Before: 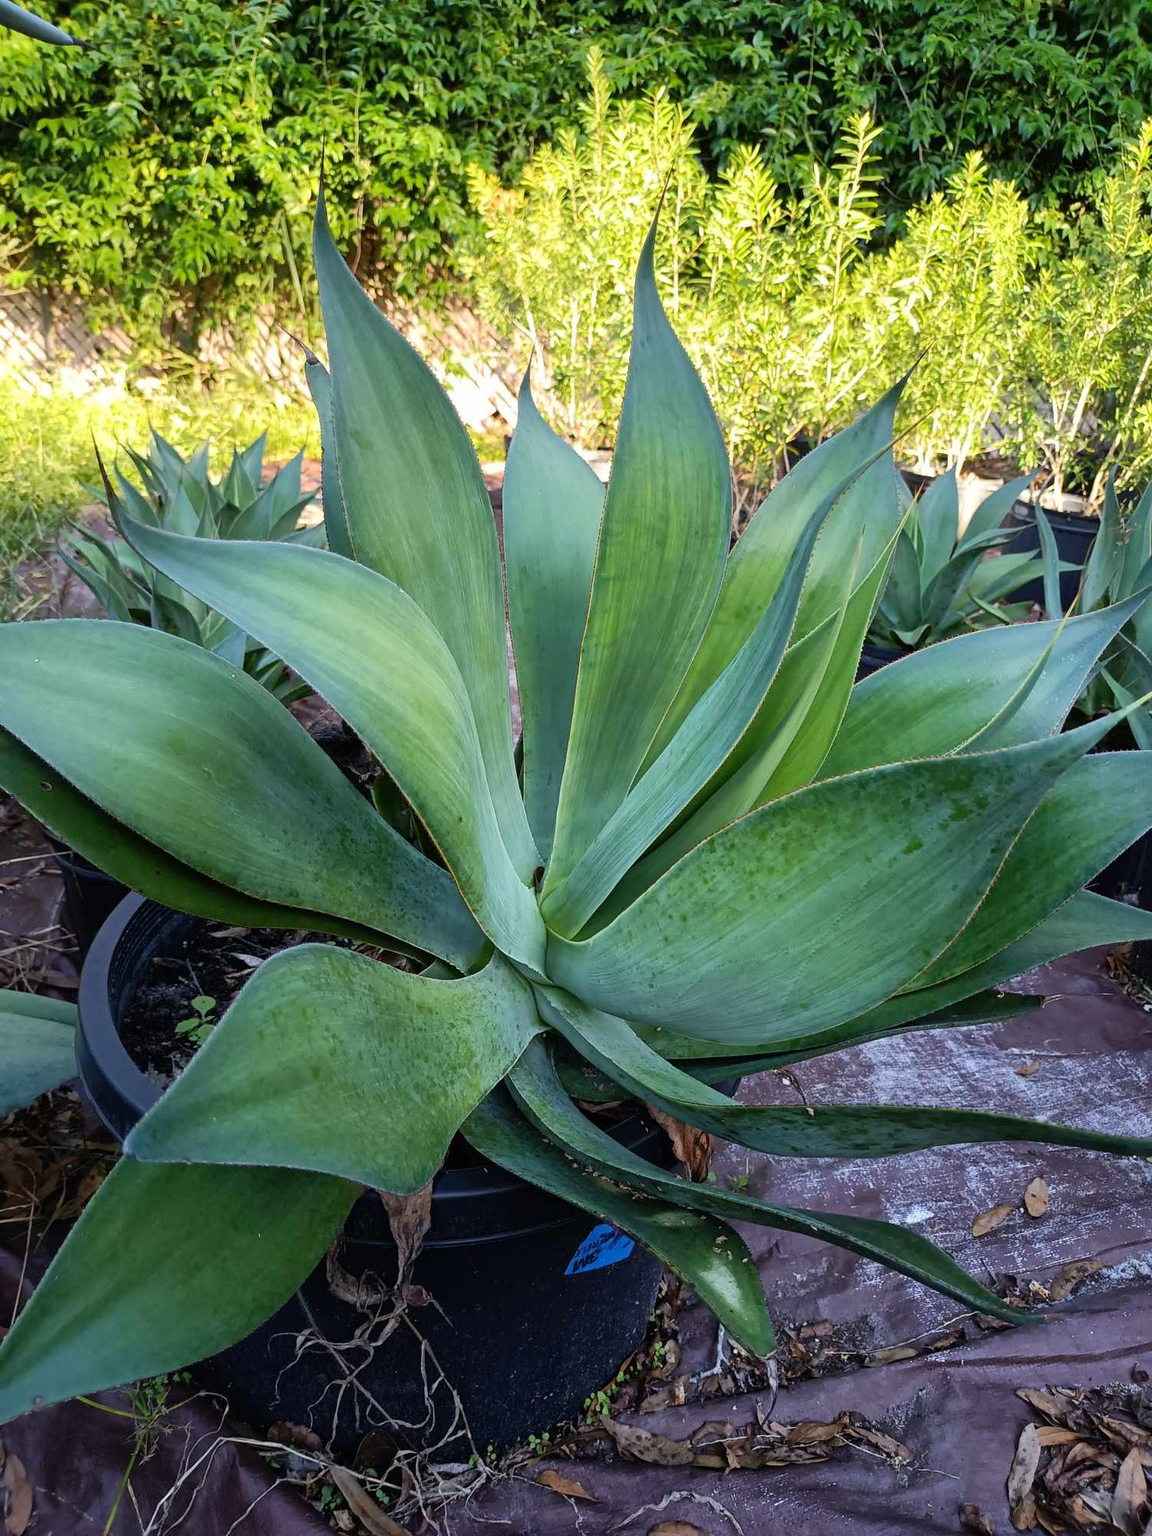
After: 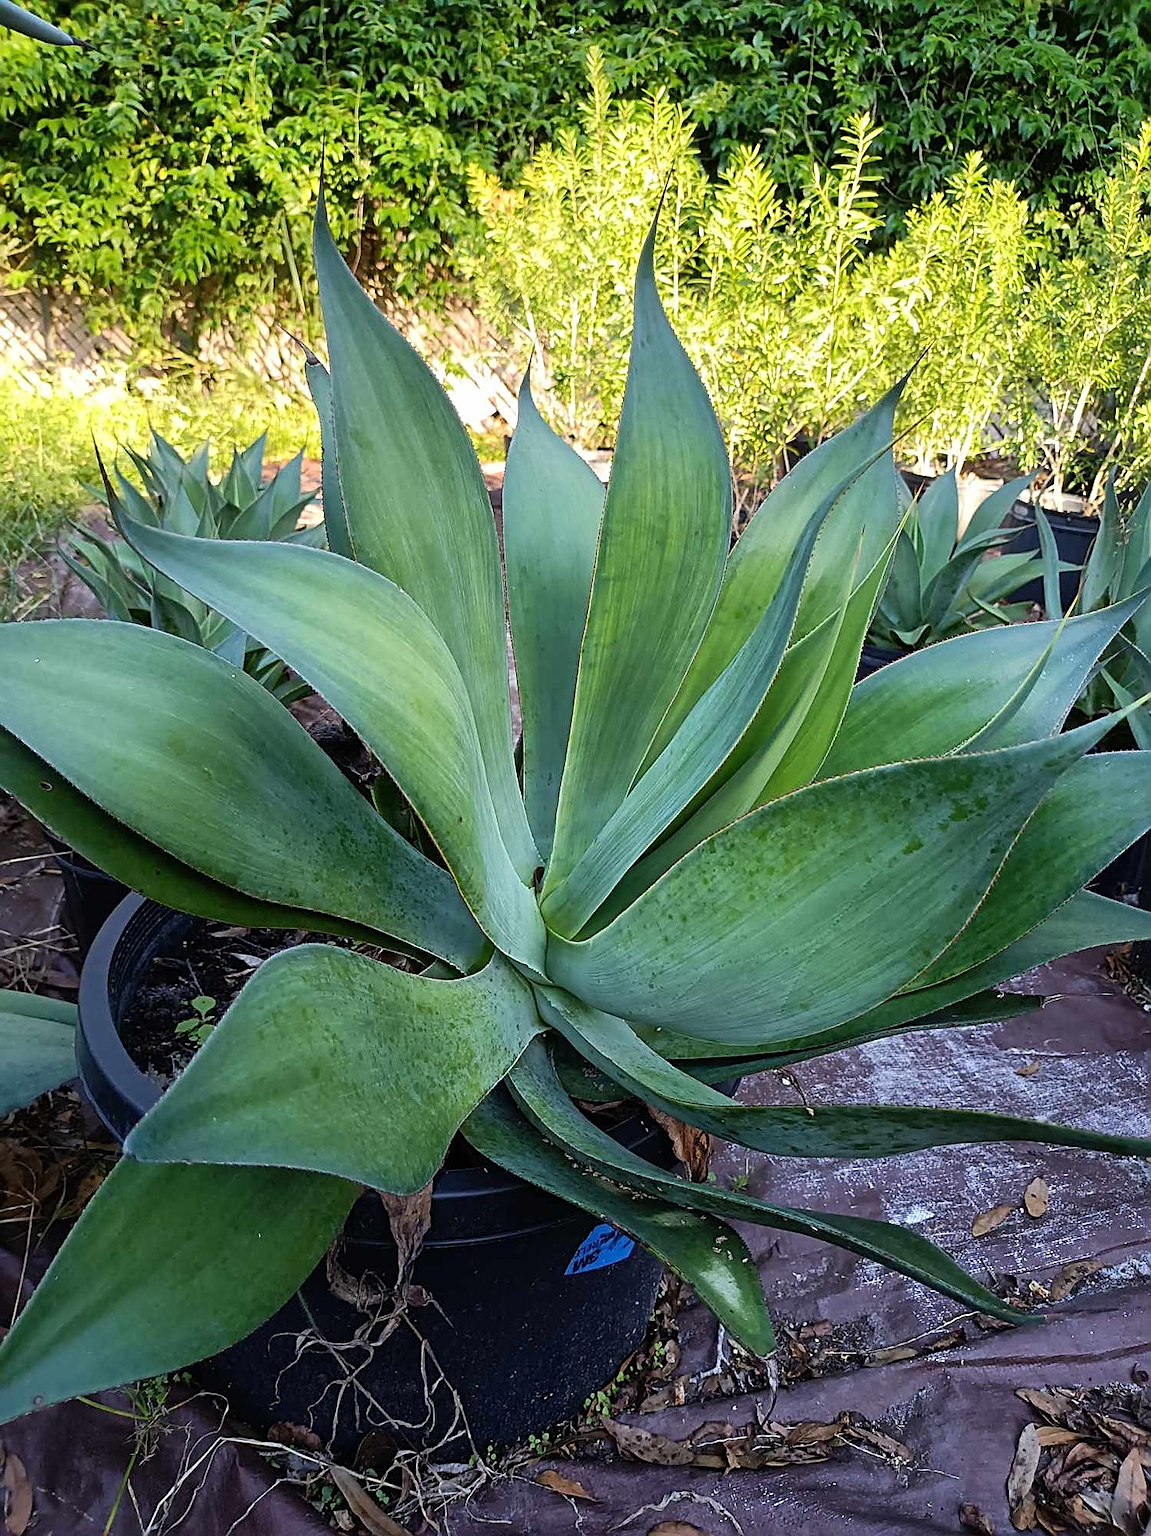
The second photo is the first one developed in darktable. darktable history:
sharpen: amount 0.75
